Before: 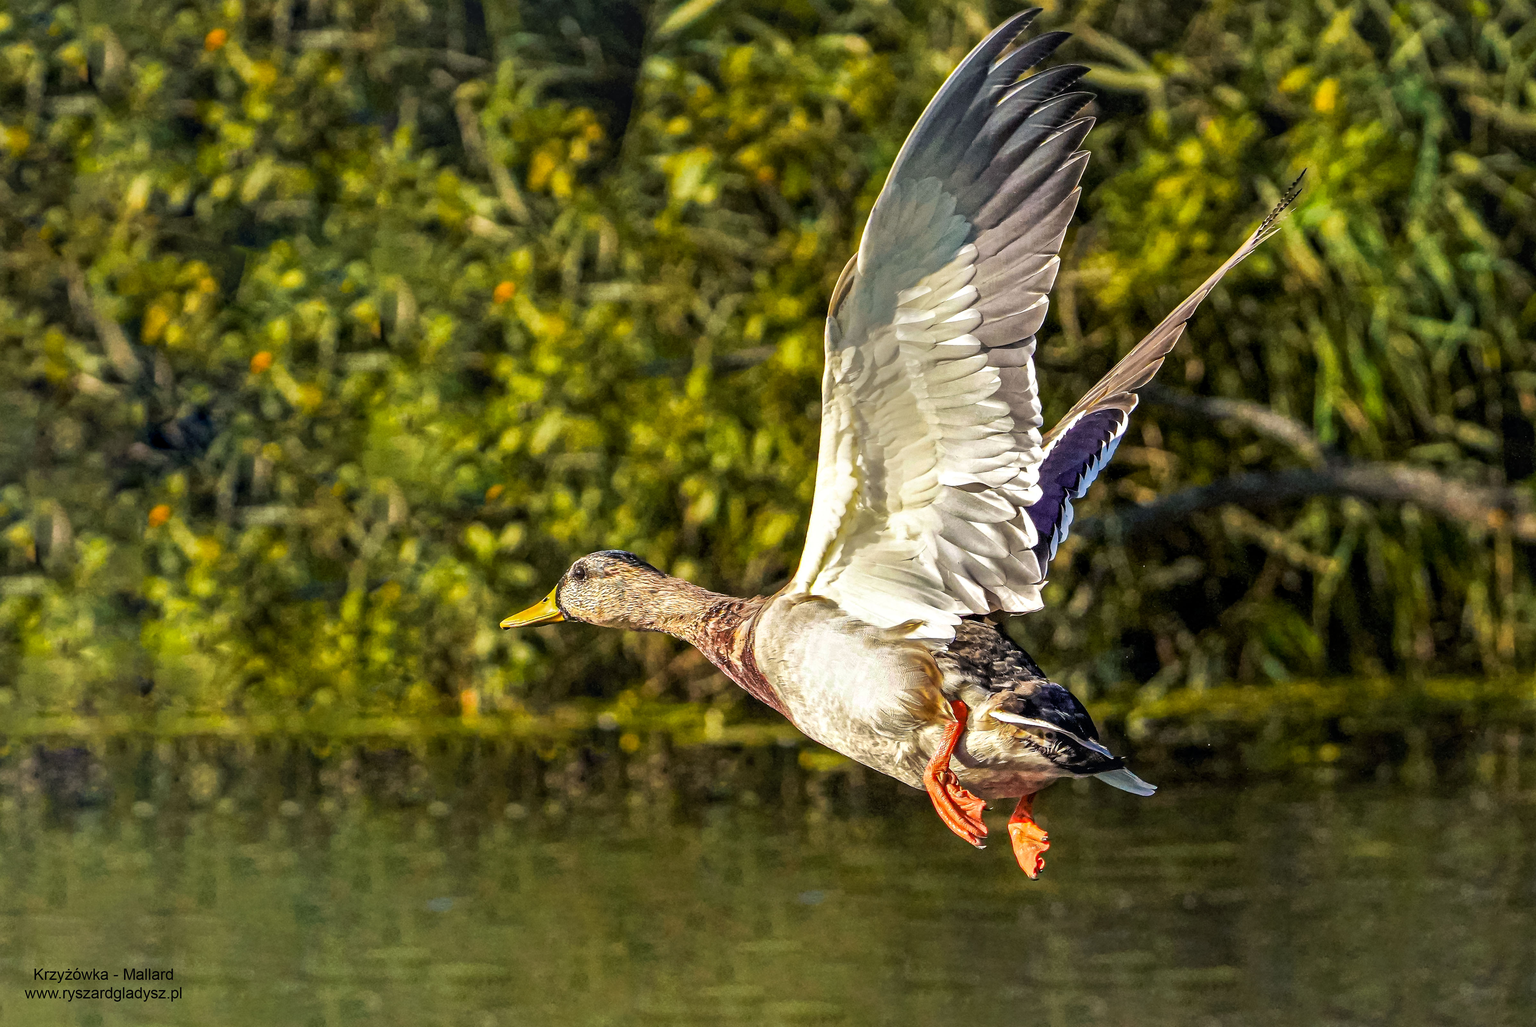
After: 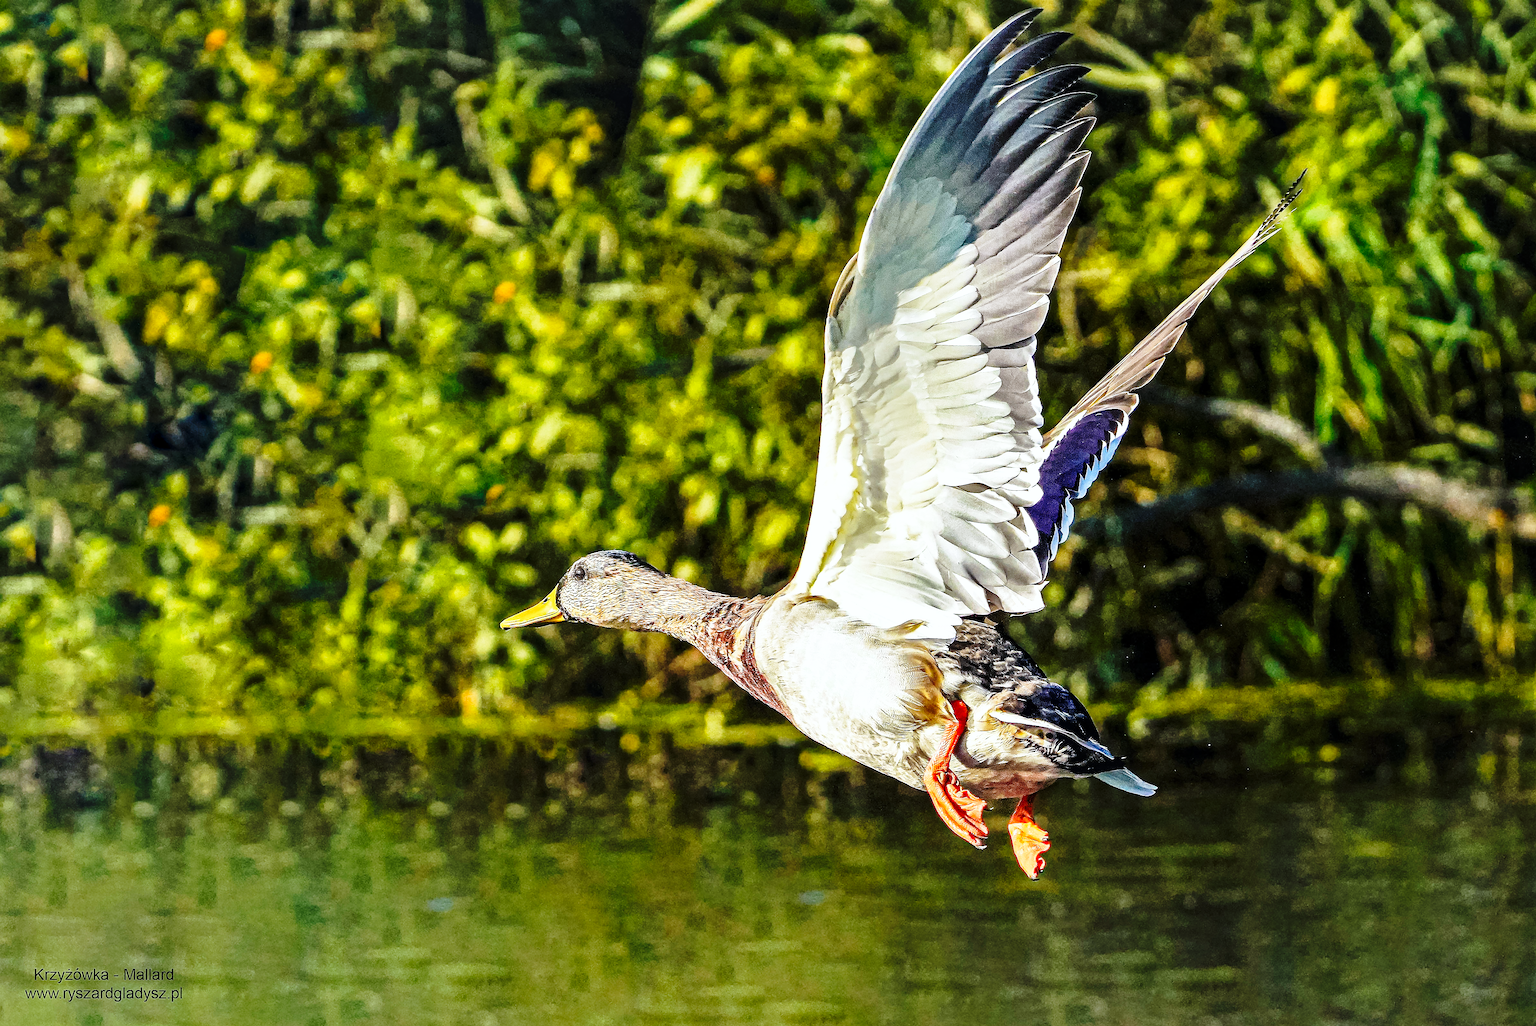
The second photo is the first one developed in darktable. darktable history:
sharpen: radius 1.4, amount 1.25, threshold 0.7
base curve: curves: ch0 [(0, 0) (0.04, 0.03) (0.133, 0.232) (0.448, 0.748) (0.843, 0.968) (1, 1)], preserve colors none
color calibration: illuminant Planckian (black body), x 0.368, y 0.361, temperature 4275.92 K
